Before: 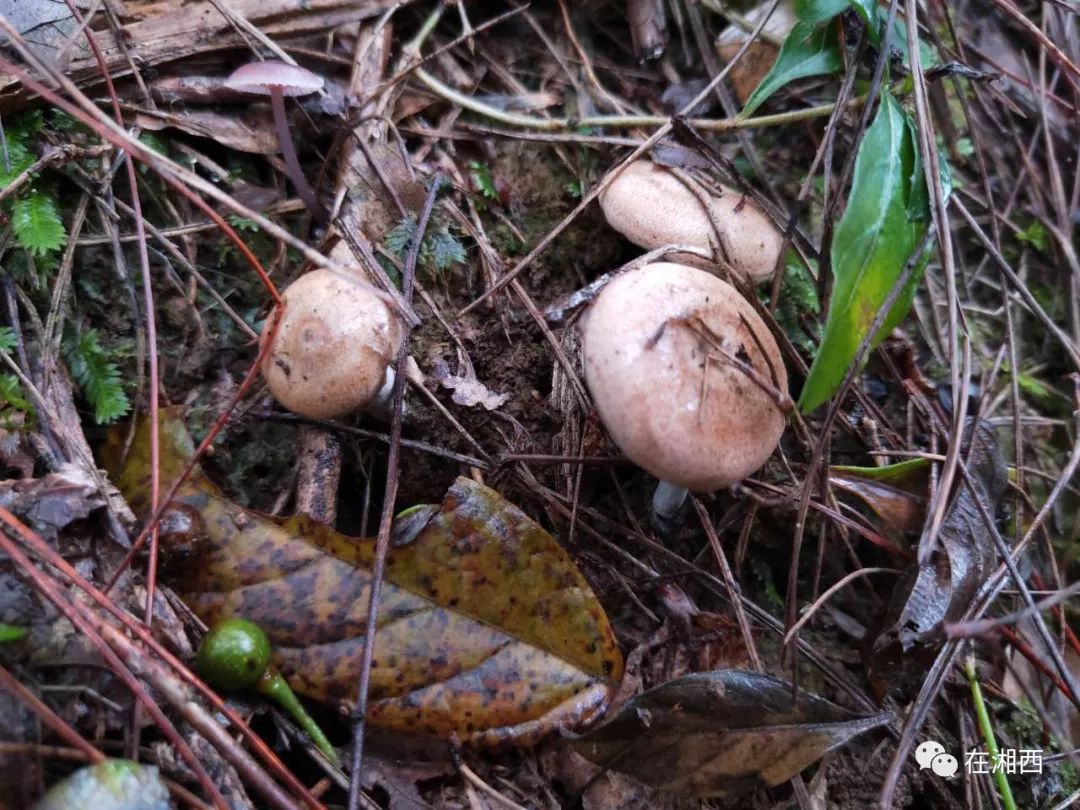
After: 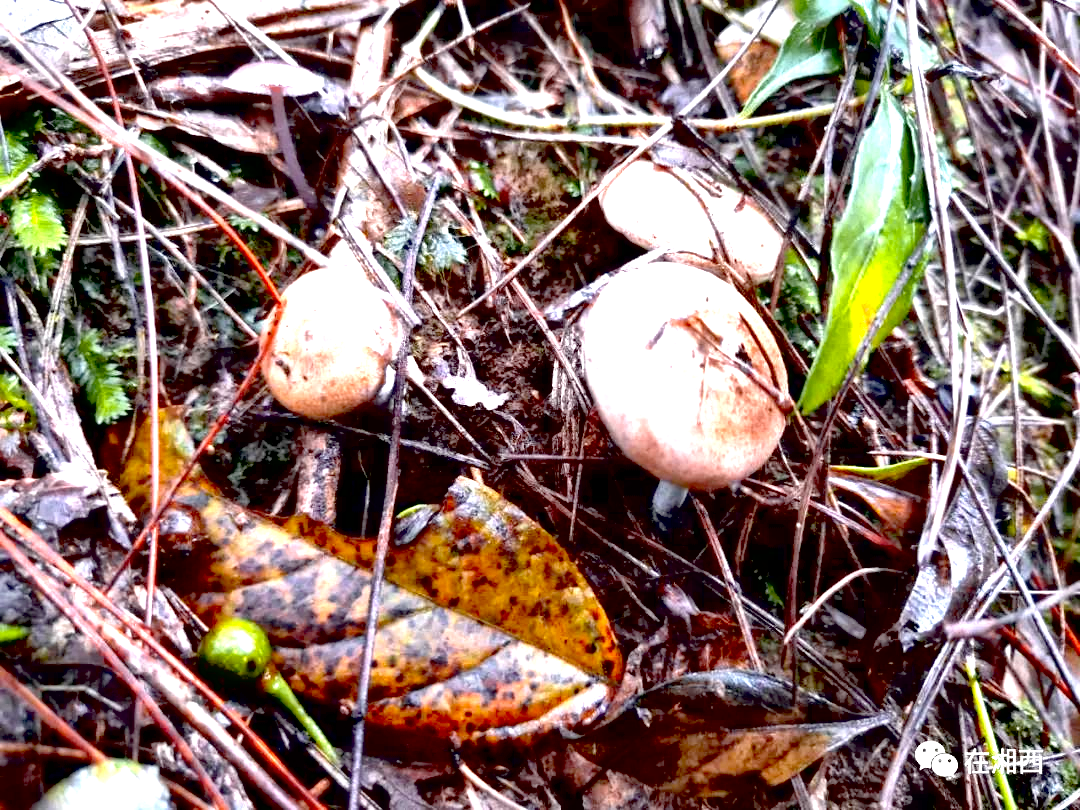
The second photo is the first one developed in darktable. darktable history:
local contrast: mode bilateral grid, contrast 20, coarseness 20, detail 150%, midtone range 0.2
exposure: black level correction 0.016, exposure 1.774 EV, compensate highlight preservation false
color zones: curves: ch0 [(0, 0.511) (0.143, 0.531) (0.286, 0.56) (0.429, 0.5) (0.571, 0.5) (0.714, 0.5) (0.857, 0.5) (1, 0.5)]; ch1 [(0, 0.525) (0.143, 0.705) (0.286, 0.715) (0.429, 0.35) (0.571, 0.35) (0.714, 0.35) (0.857, 0.4) (1, 0.4)]; ch2 [(0, 0.572) (0.143, 0.512) (0.286, 0.473) (0.429, 0.45) (0.571, 0.5) (0.714, 0.5) (0.857, 0.518) (1, 0.518)]
